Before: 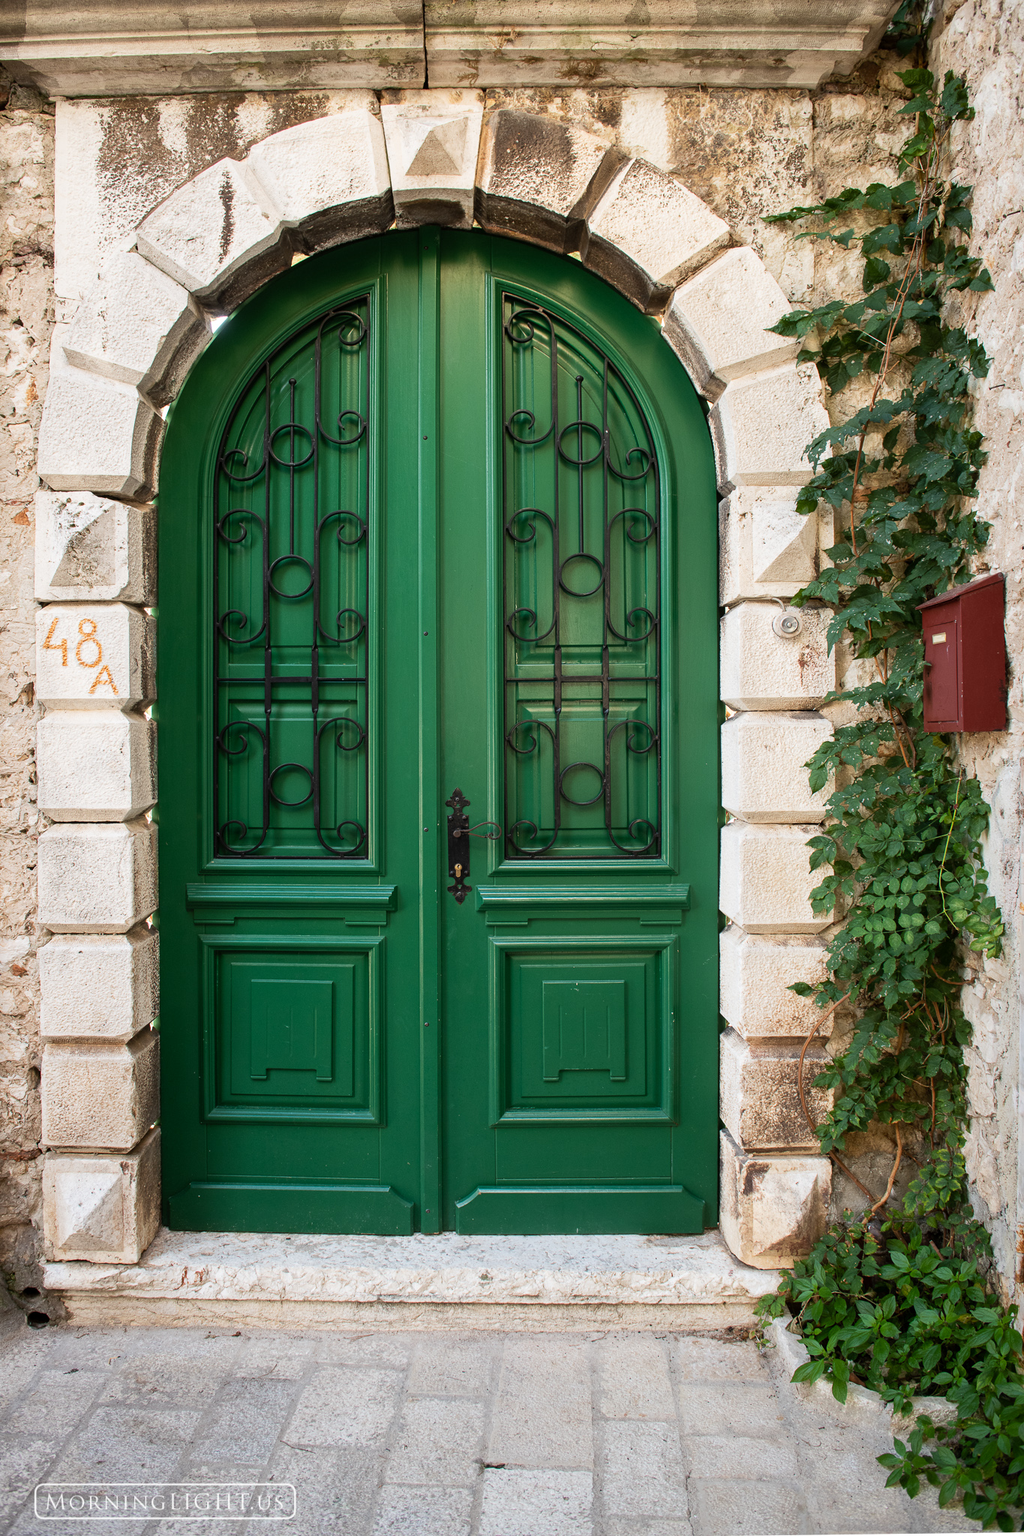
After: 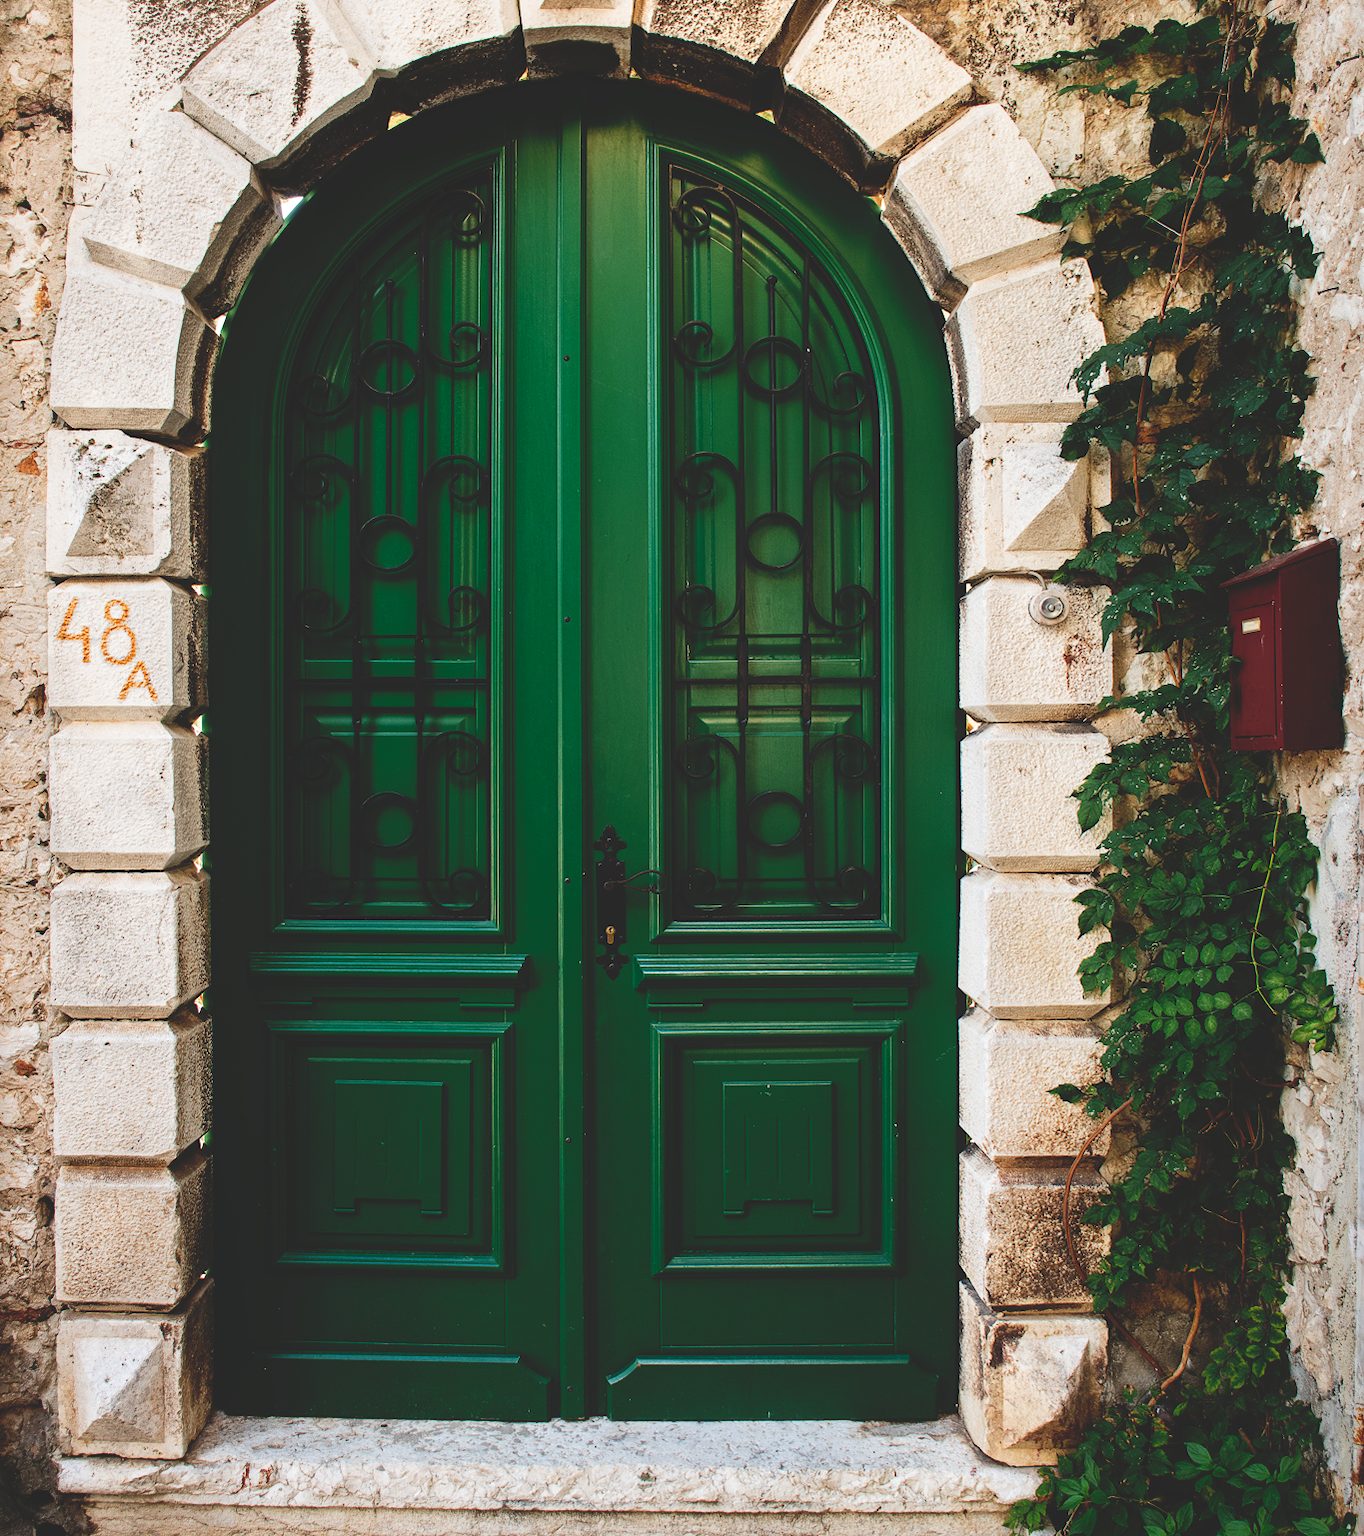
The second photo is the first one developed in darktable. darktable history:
tone equalizer: on, module defaults
crop: top 11.021%, bottom 13.93%
base curve: curves: ch0 [(0, 0.02) (0.083, 0.036) (1, 1)], preserve colors none
